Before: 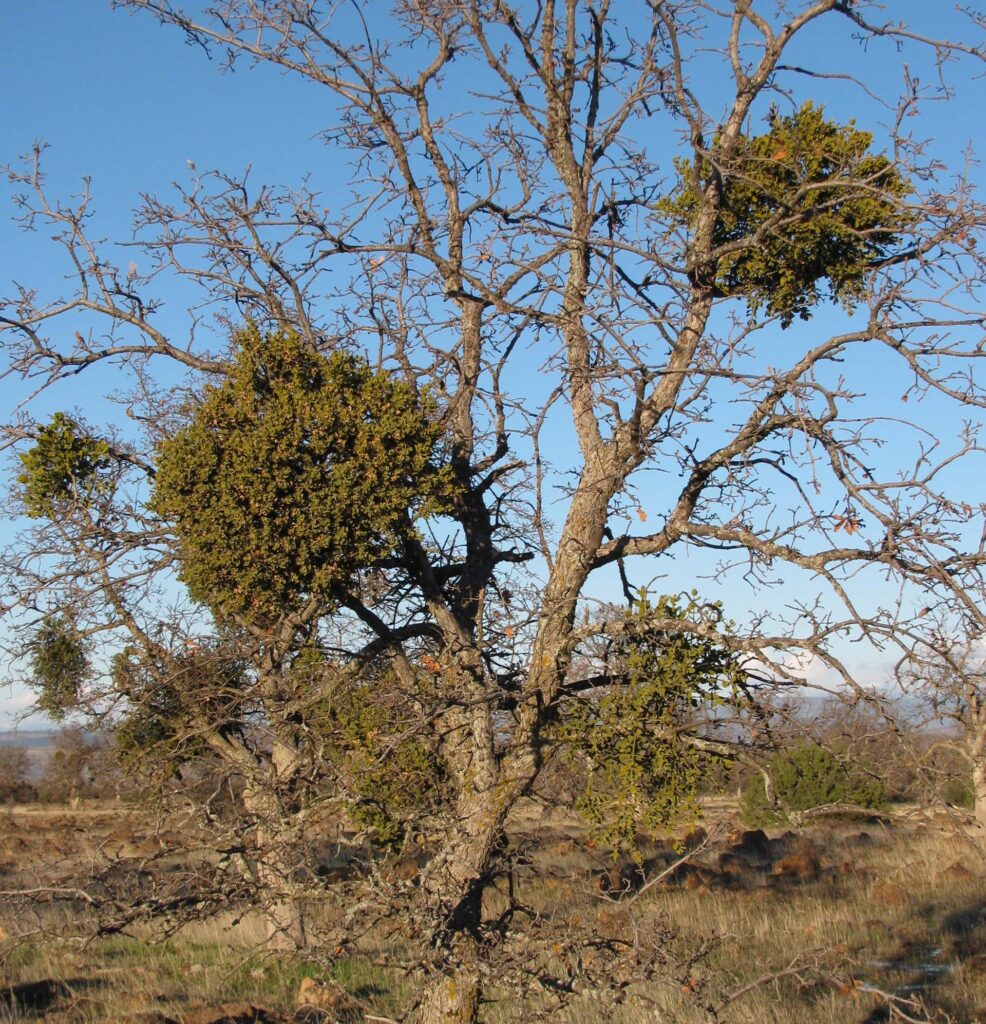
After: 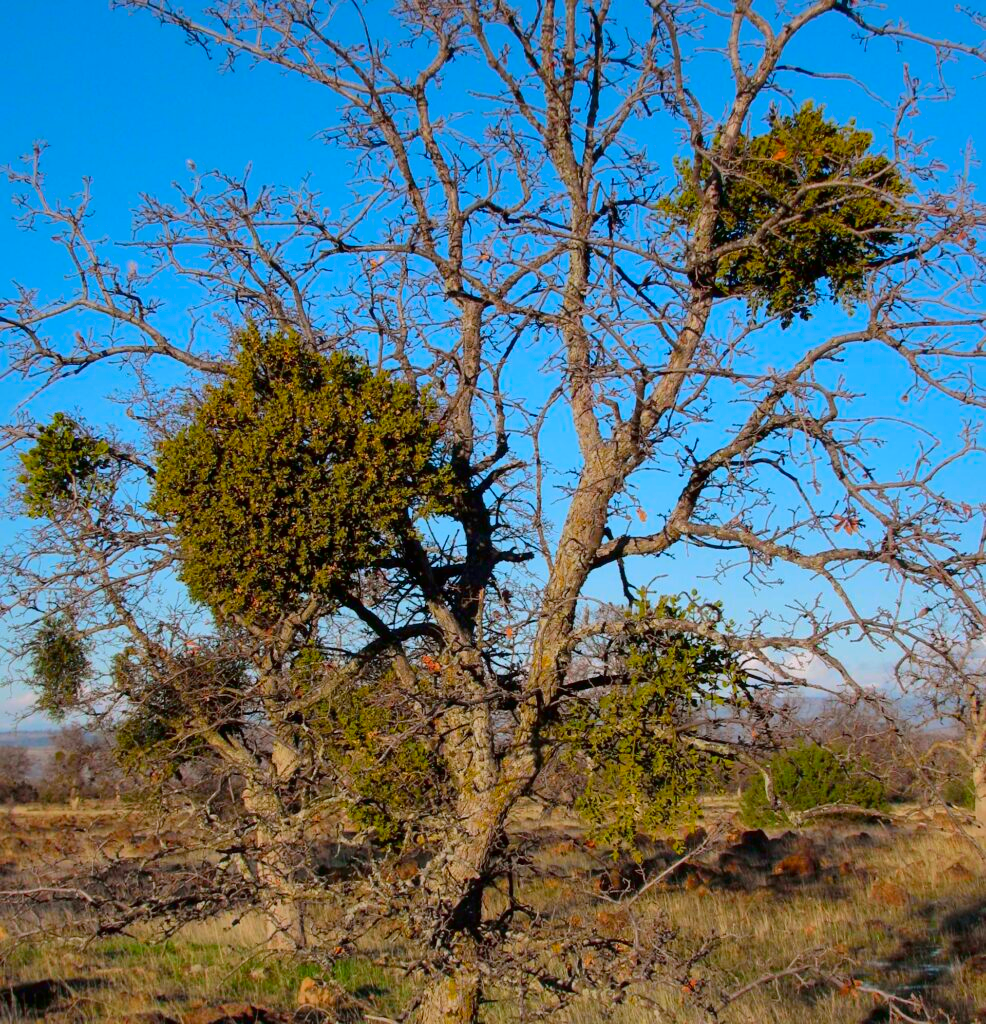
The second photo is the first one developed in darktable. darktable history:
color balance rgb: perceptual saturation grading › global saturation 20%, global vibrance 20%
white balance: red 0.976, blue 1.04
shadows and highlights: shadows 40, highlights -60
tone curve: curves: ch0 [(0, 0) (0.068, 0.012) (0.183, 0.089) (0.341, 0.283) (0.547, 0.532) (0.828, 0.815) (1, 0.983)]; ch1 [(0, 0) (0.23, 0.166) (0.34, 0.308) (0.371, 0.337) (0.429, 0.411) (0.477, 0.462) (0.499, 0.5) (0.529, 0.537) (0.559, 0.582) (0.743, 0.798) (1, 1)]; ch2 [(0, 0) (0.431, 0.414) (0.498, 0.503) (0.524, 0.528) (0.568, 0.546) (0.6, 0.597) (0.634, 0.645) (0.728, 0.742) (1, 1)], color space Lab, independent channels, preserve colors none
